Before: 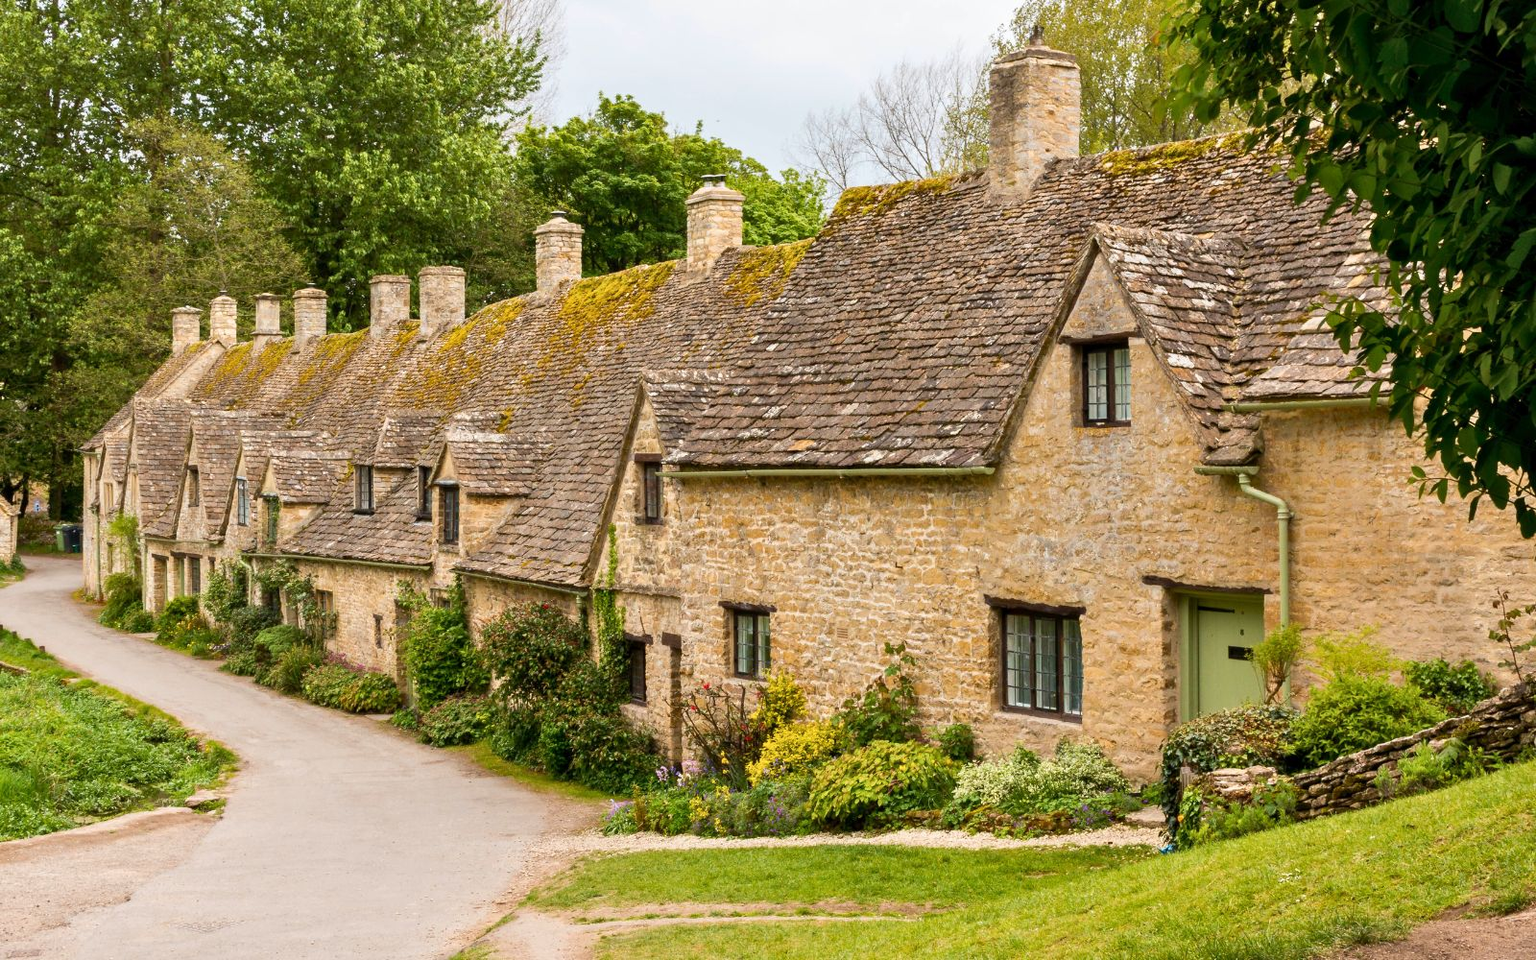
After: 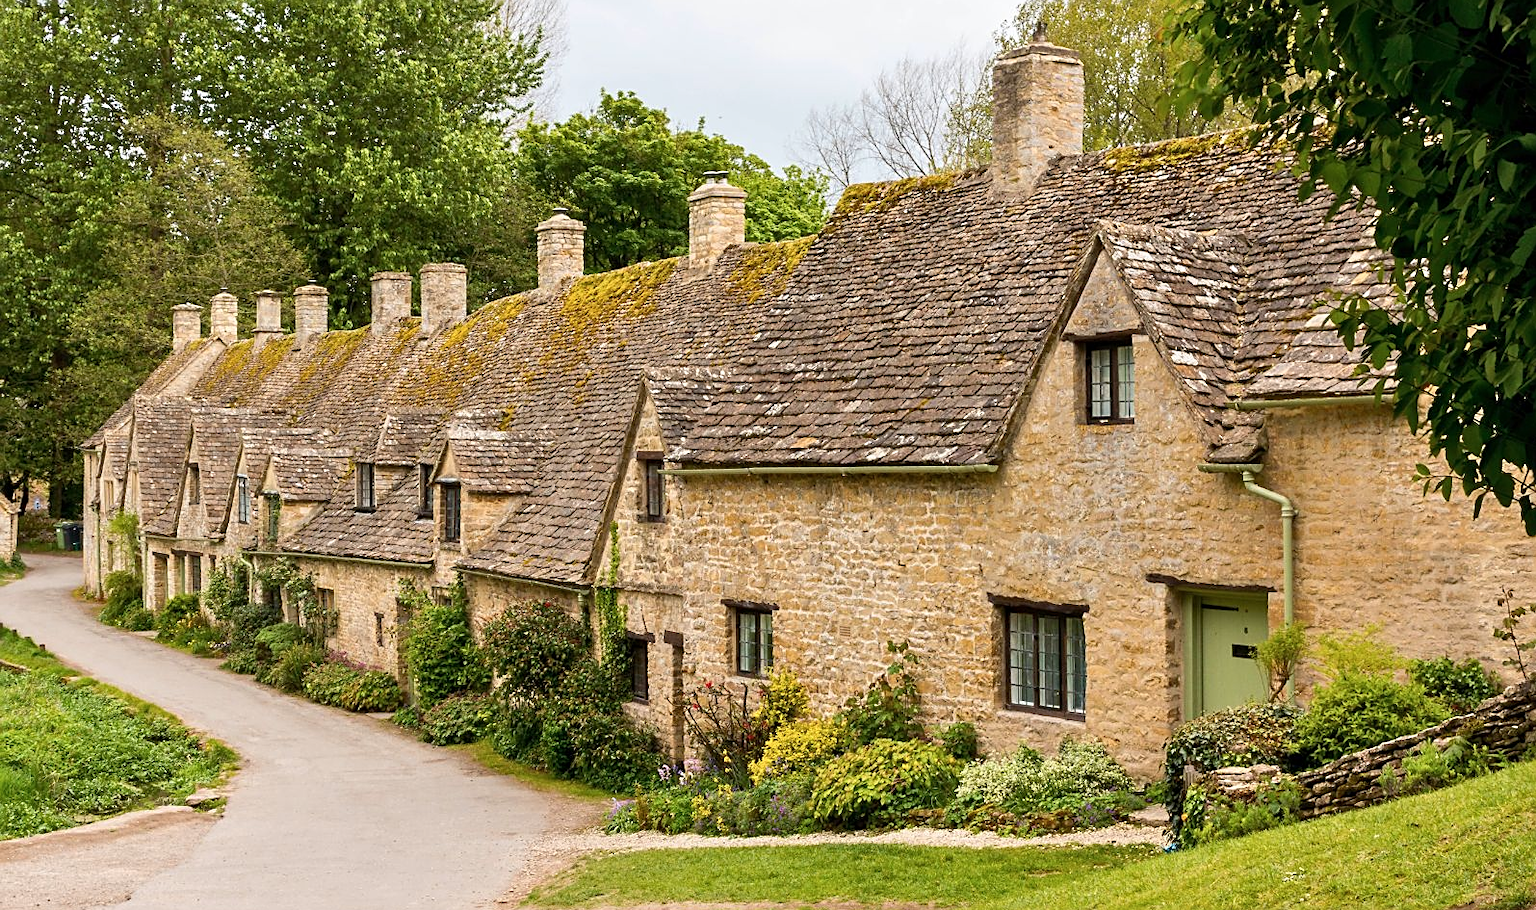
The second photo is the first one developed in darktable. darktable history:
contrast brightness saturation: saturation -0.05
crop: top 0.448%, right 0.264%, bottom 5.045%
sharpen: on, module defaults
